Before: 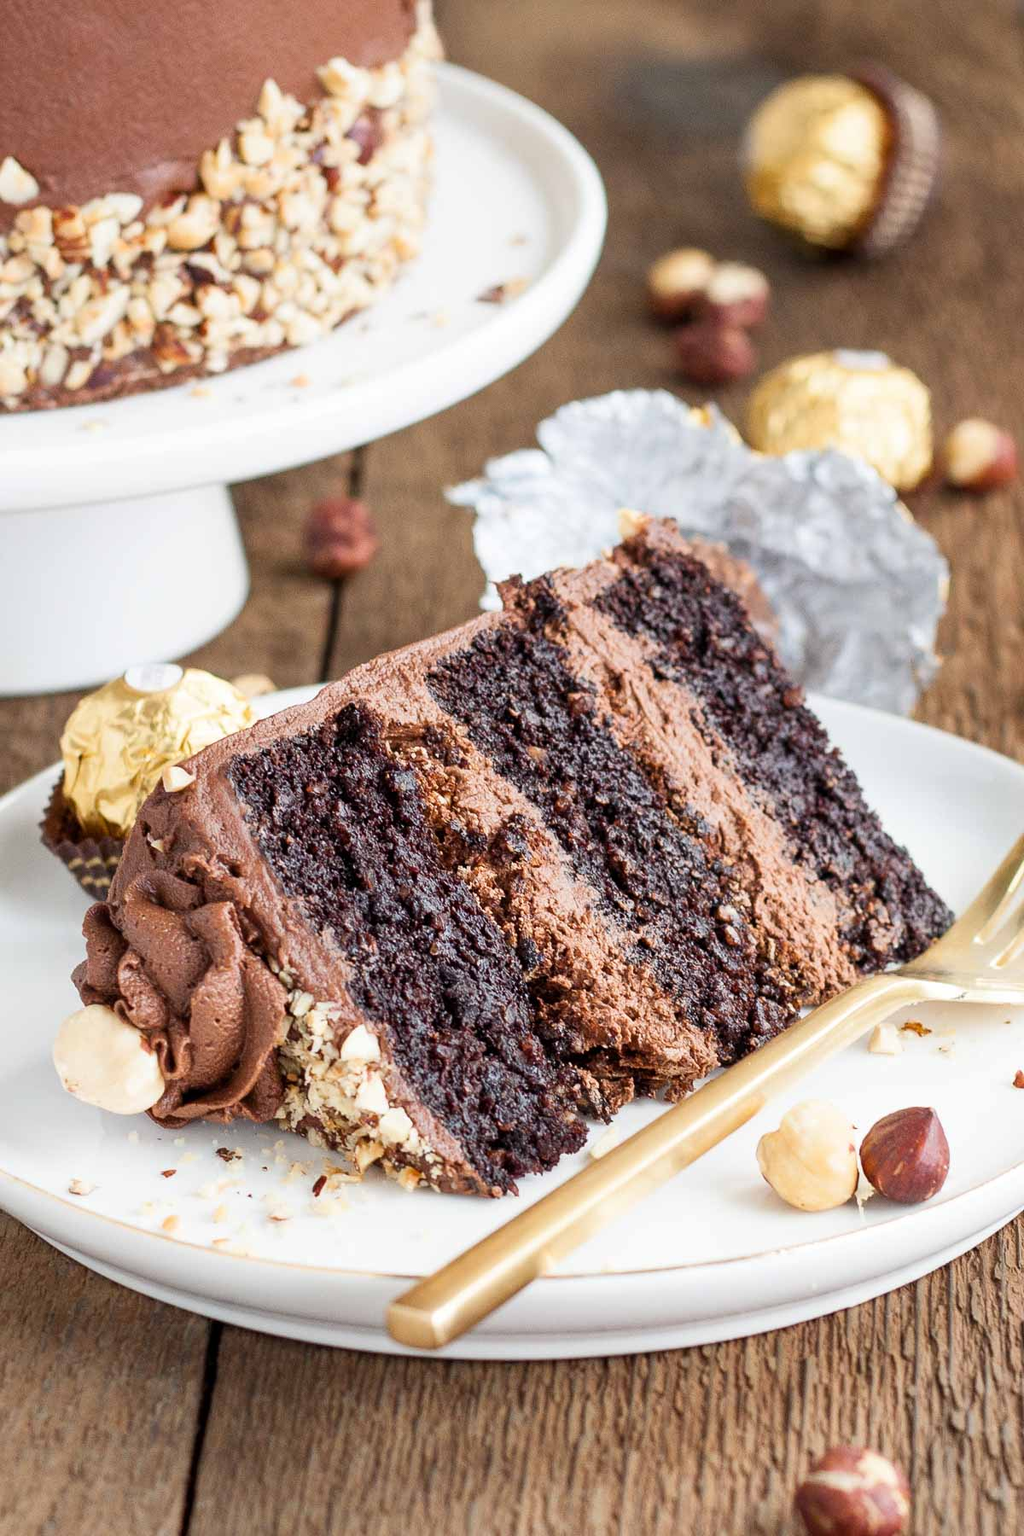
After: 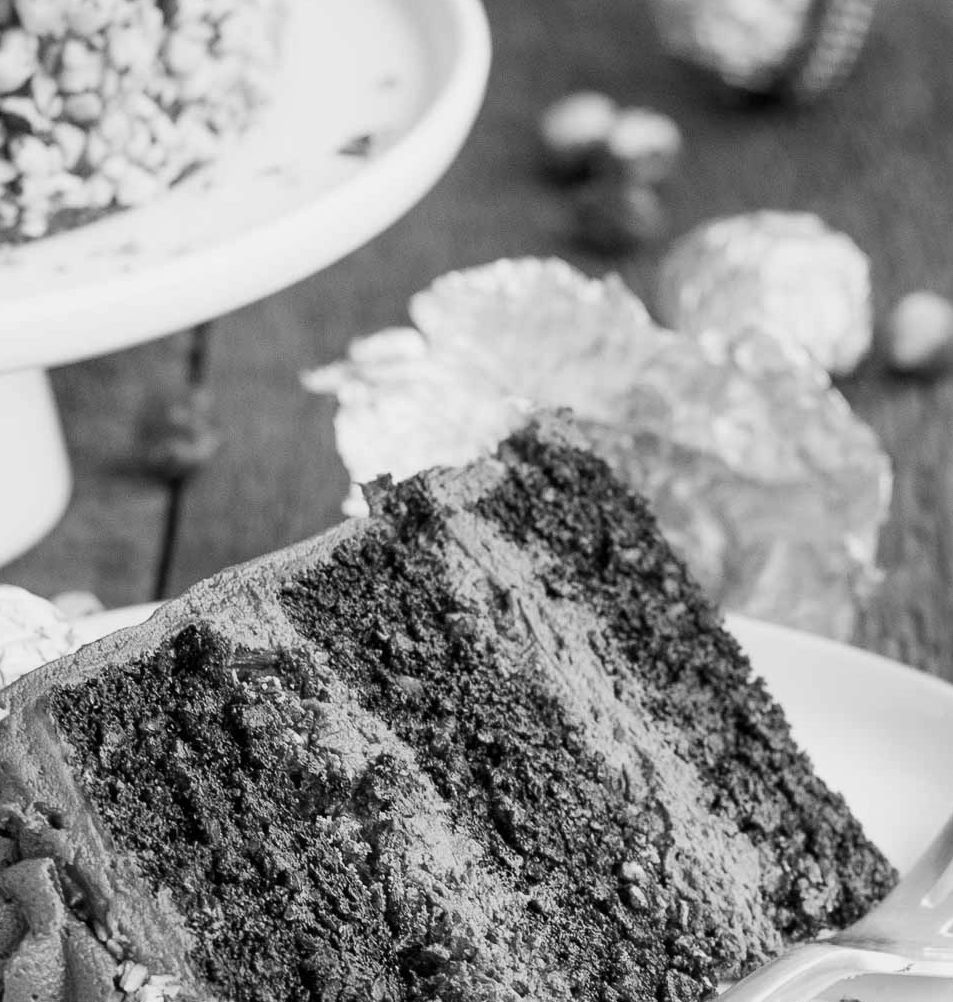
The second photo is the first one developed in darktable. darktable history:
crop: left 18.38%, top 11.092%, right 2.134%, bottom 33.217%
monochrome: a 14.95, b -89.96
